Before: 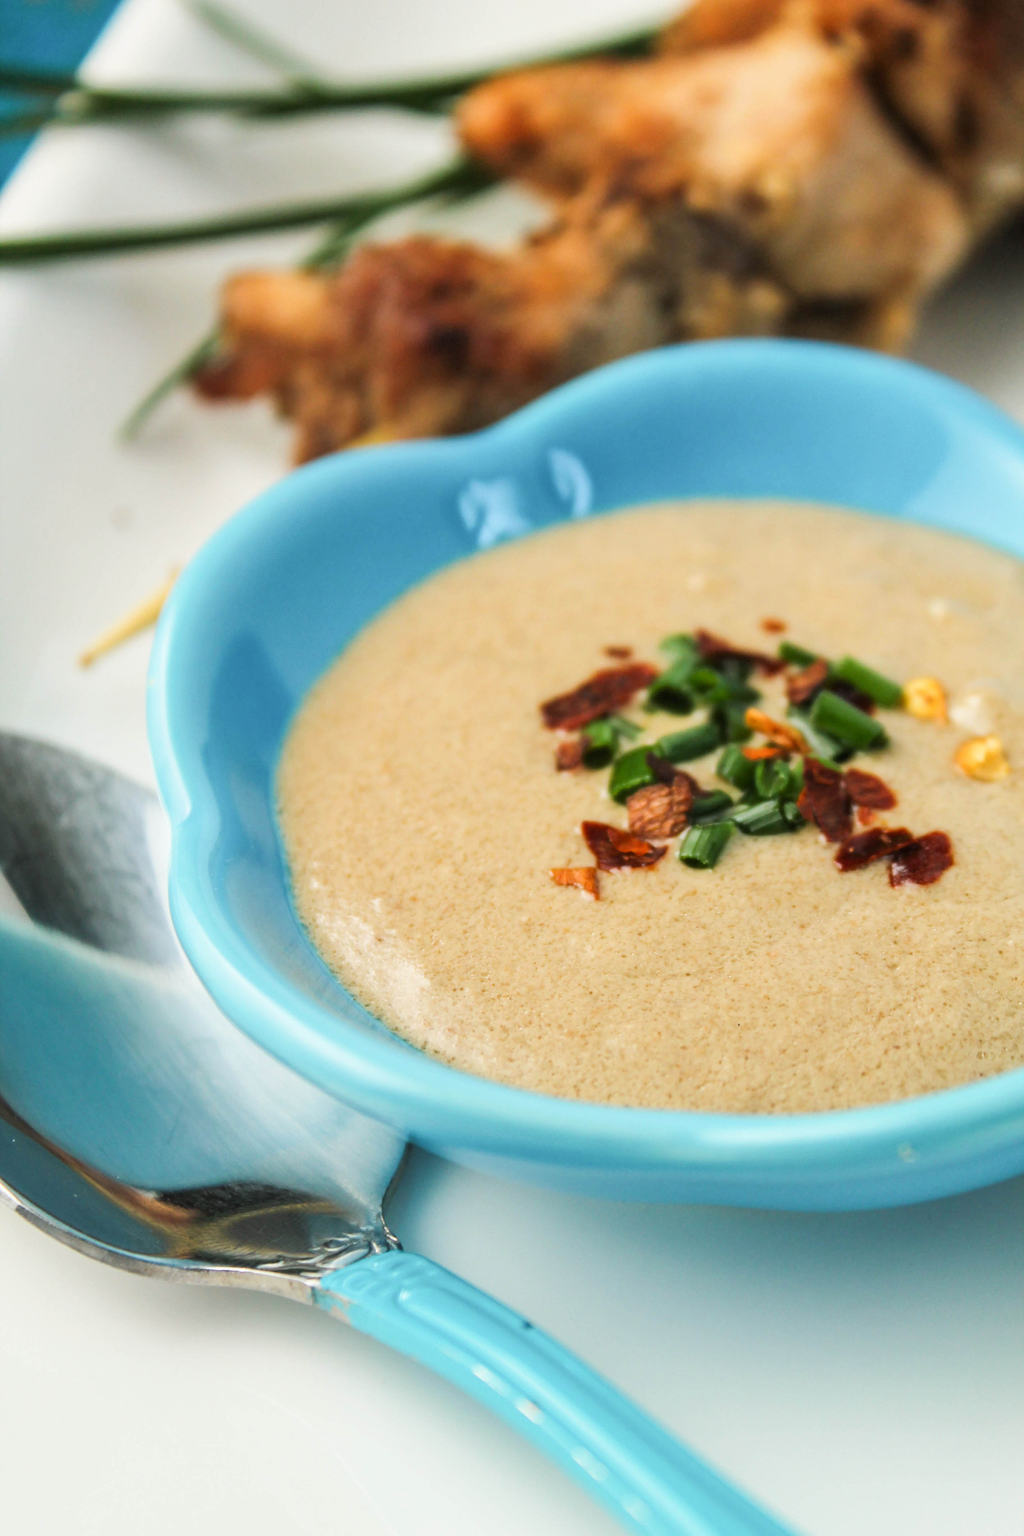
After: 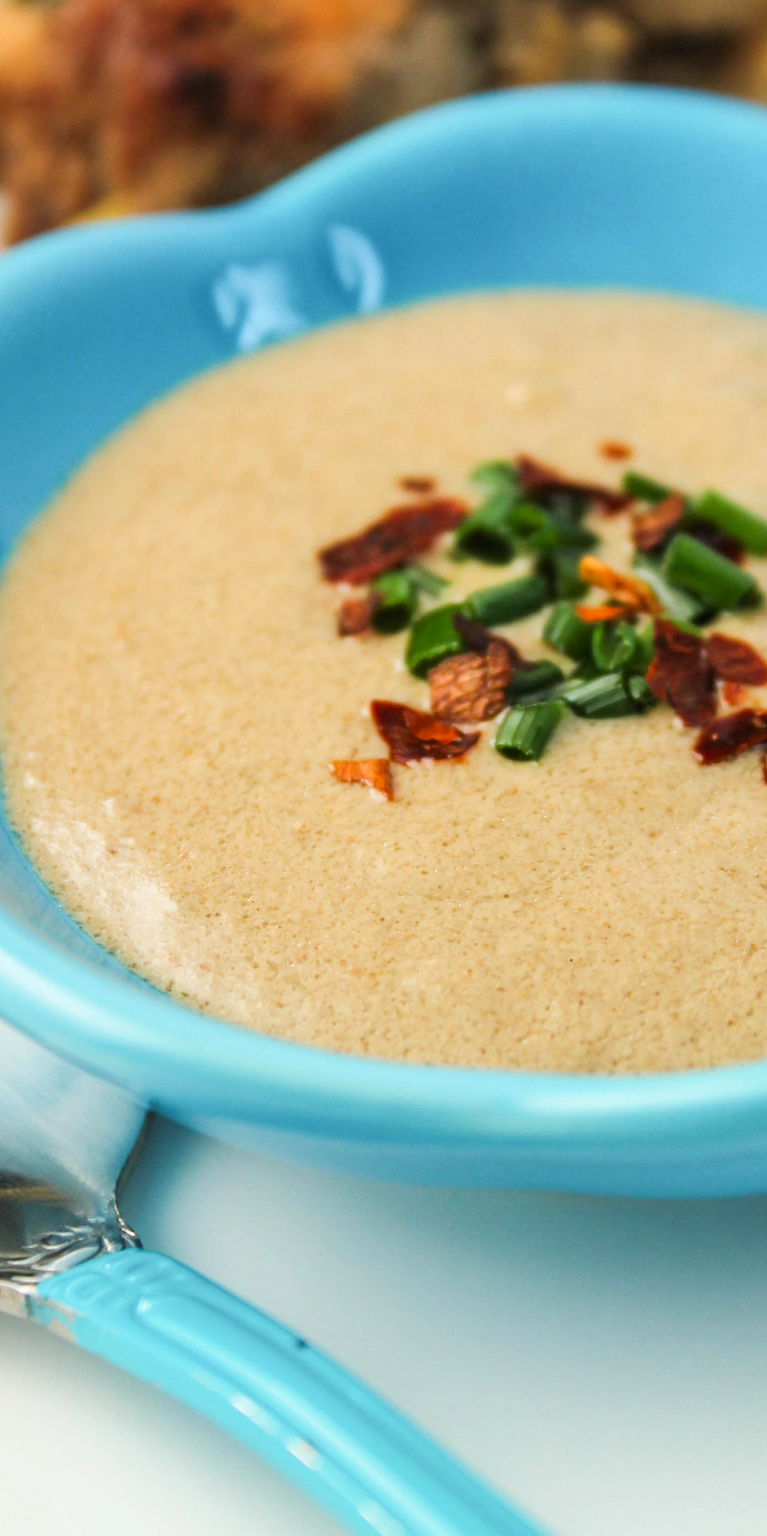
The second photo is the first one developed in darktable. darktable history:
contrast brightness saturation: contrast 0.038, saturation 0.07
crop and rotate: left 28.5%, top 17.786%, right 12.781%, bottom 3.881%
